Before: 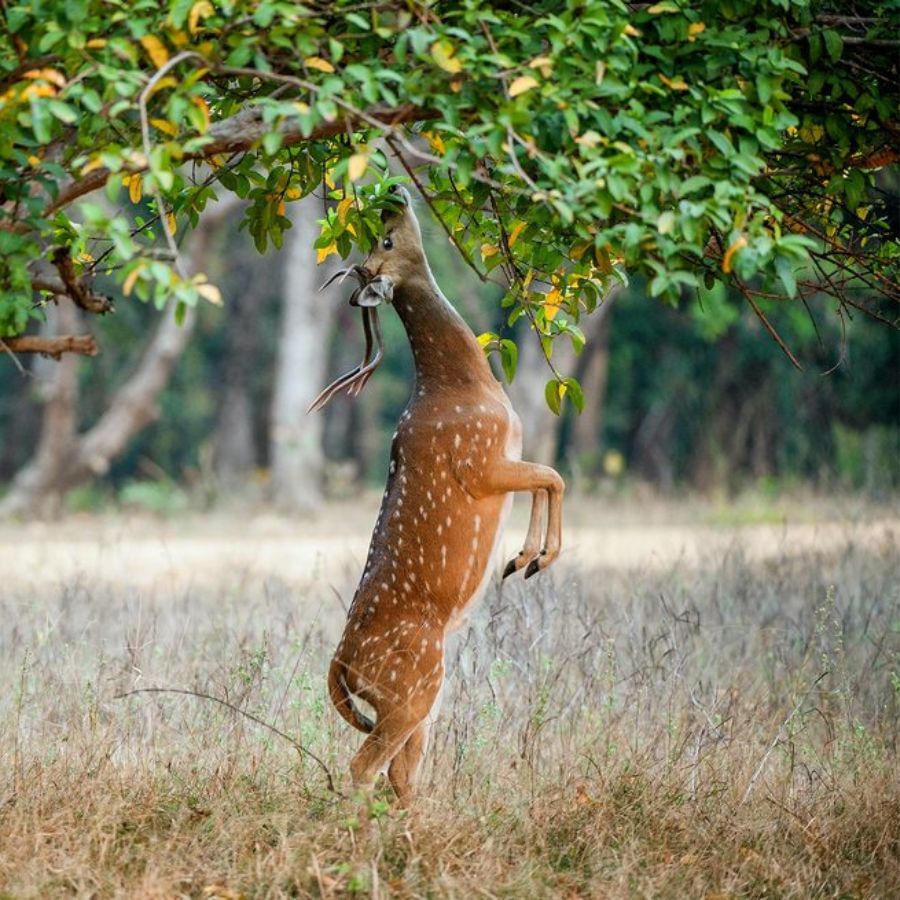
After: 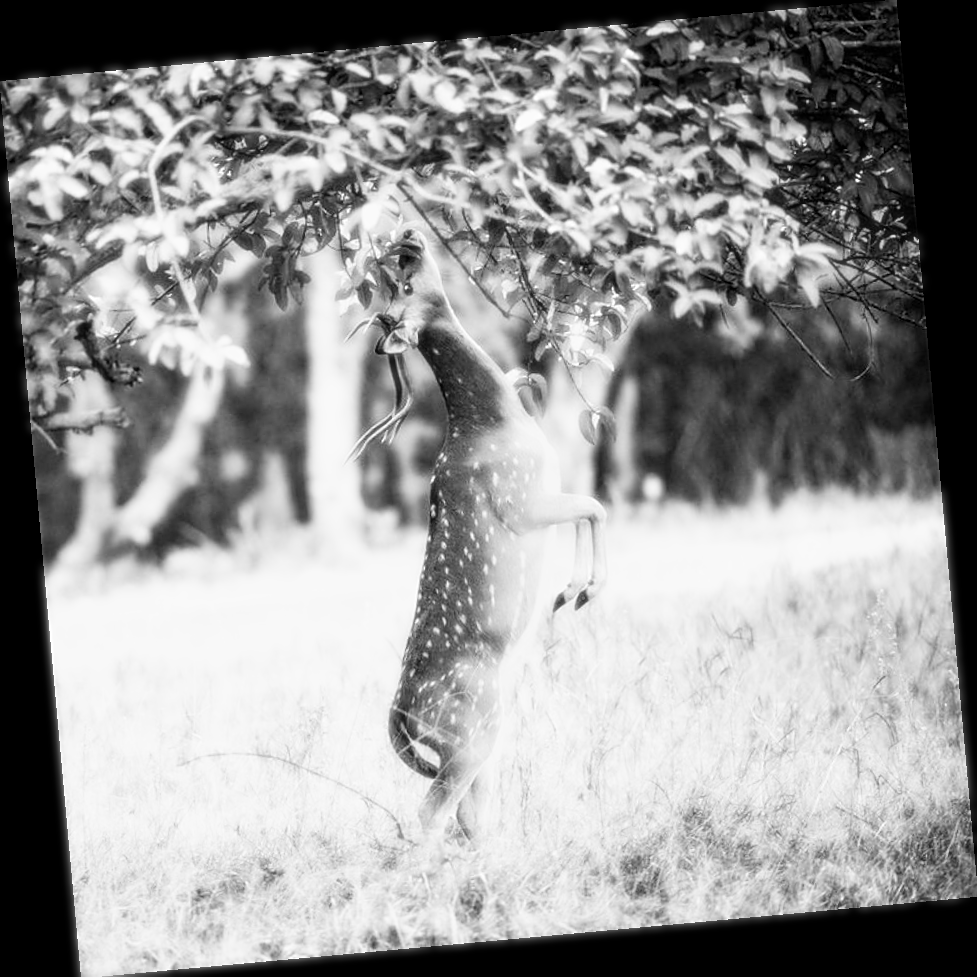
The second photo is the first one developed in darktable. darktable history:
rgb curve: curves: ch2 [(0, 0) (0.567, 0.512) (1, 1)], mode RGB, independent channels
white balance: red 1.467, blue 0.684
monochrome: a -35.87, b 49.73, size 1.7
rotate and perspective: rotation -5.2°, automatic cropping off
bloom: size 0%, threshold 54.82%, strength 8.31%
contrast brightness saturation: contrast 0.1, saturation -0.36
sharpen: on, module defaults
